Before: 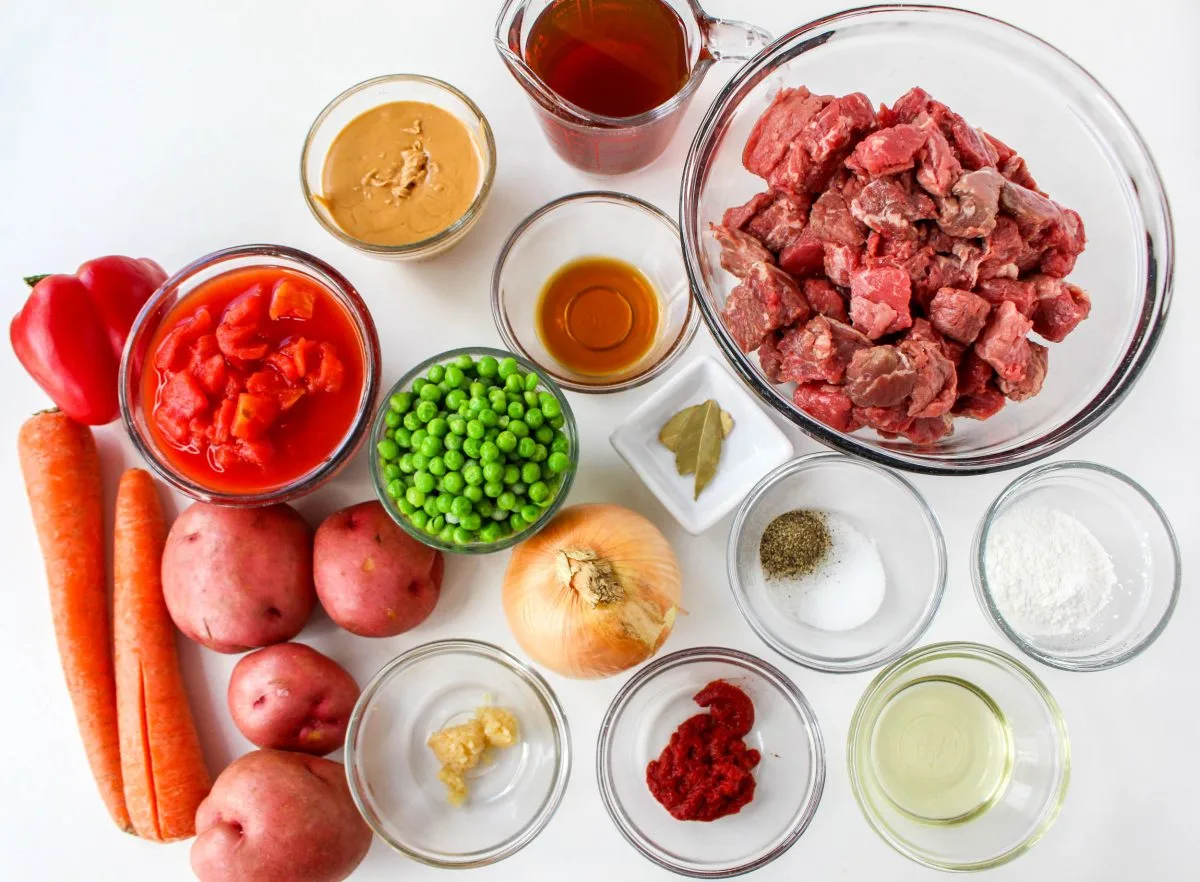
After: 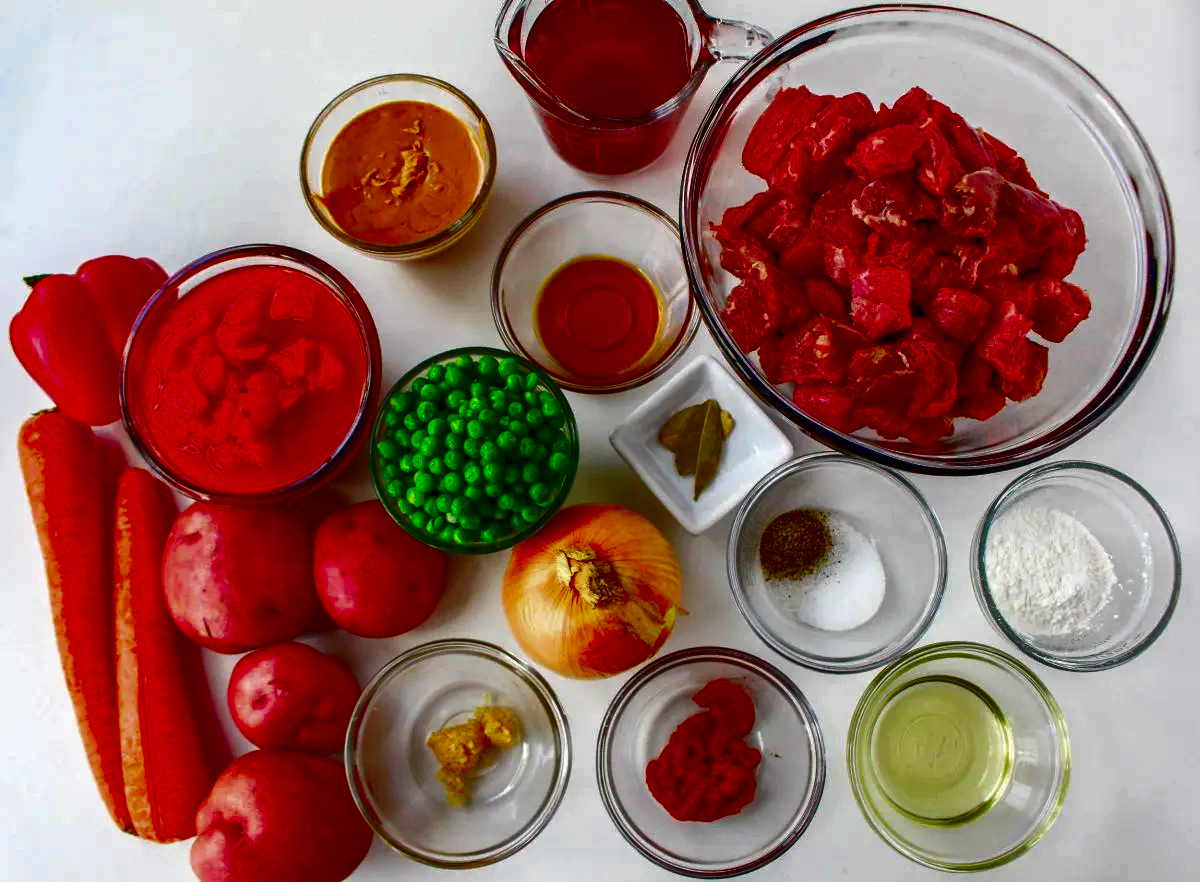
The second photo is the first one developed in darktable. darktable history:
contrast brightness saturation: brightness -1, saturation 1
